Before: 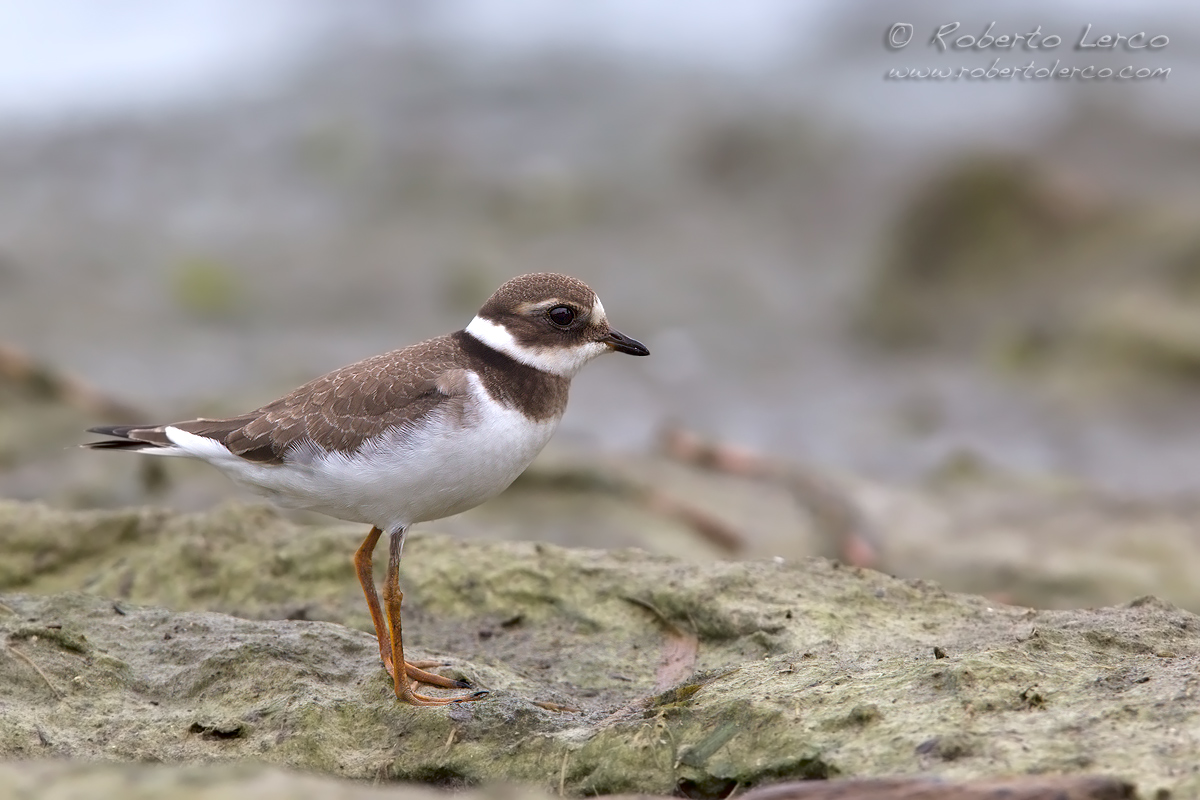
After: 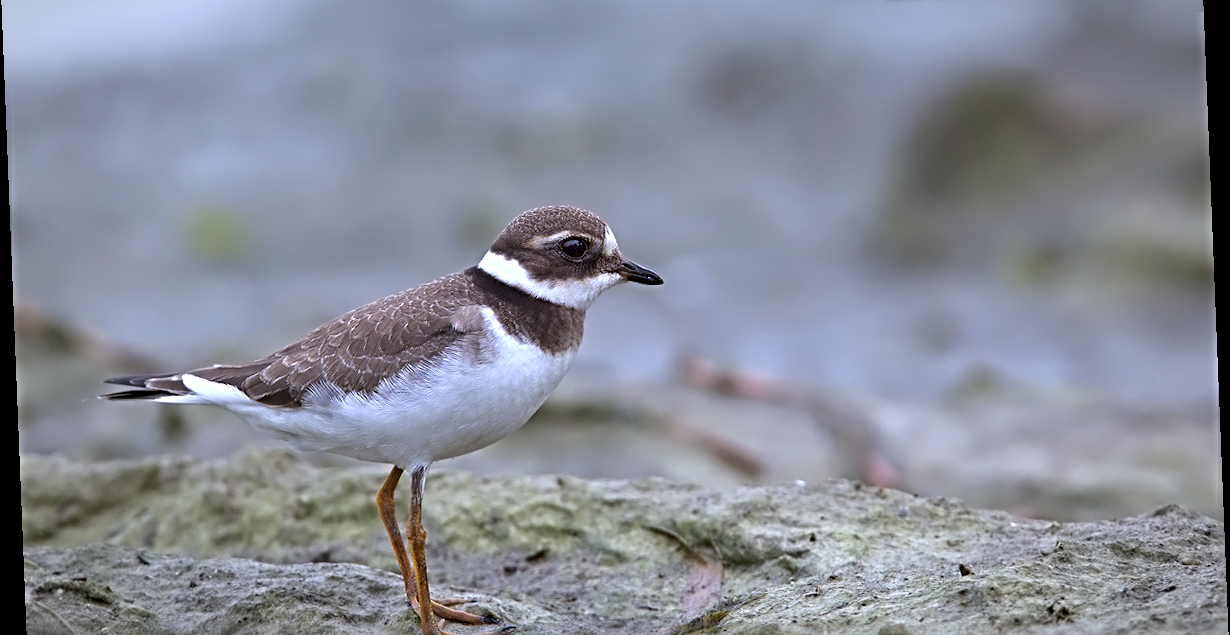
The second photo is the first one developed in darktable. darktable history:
vignetting: fall-off radius 70%, automatic ratio true
crop: top 11.038%, bottom 13.962%
rotate and perspective: rotation -2.29°, automatic cropping off
sharpen: radius 4.883
white balance: red 0.948, green 1.02, blue 1.176
